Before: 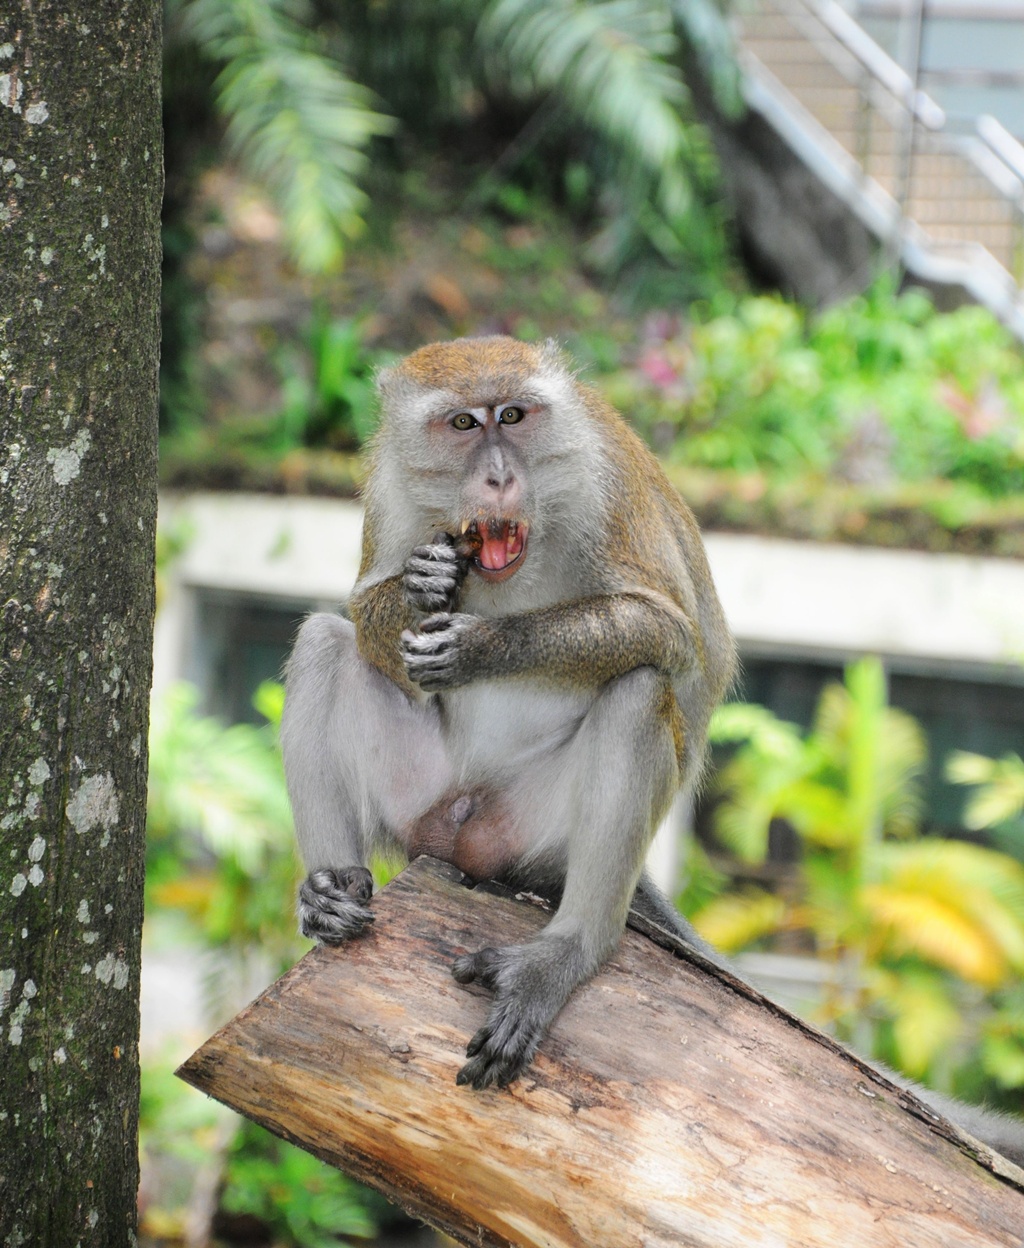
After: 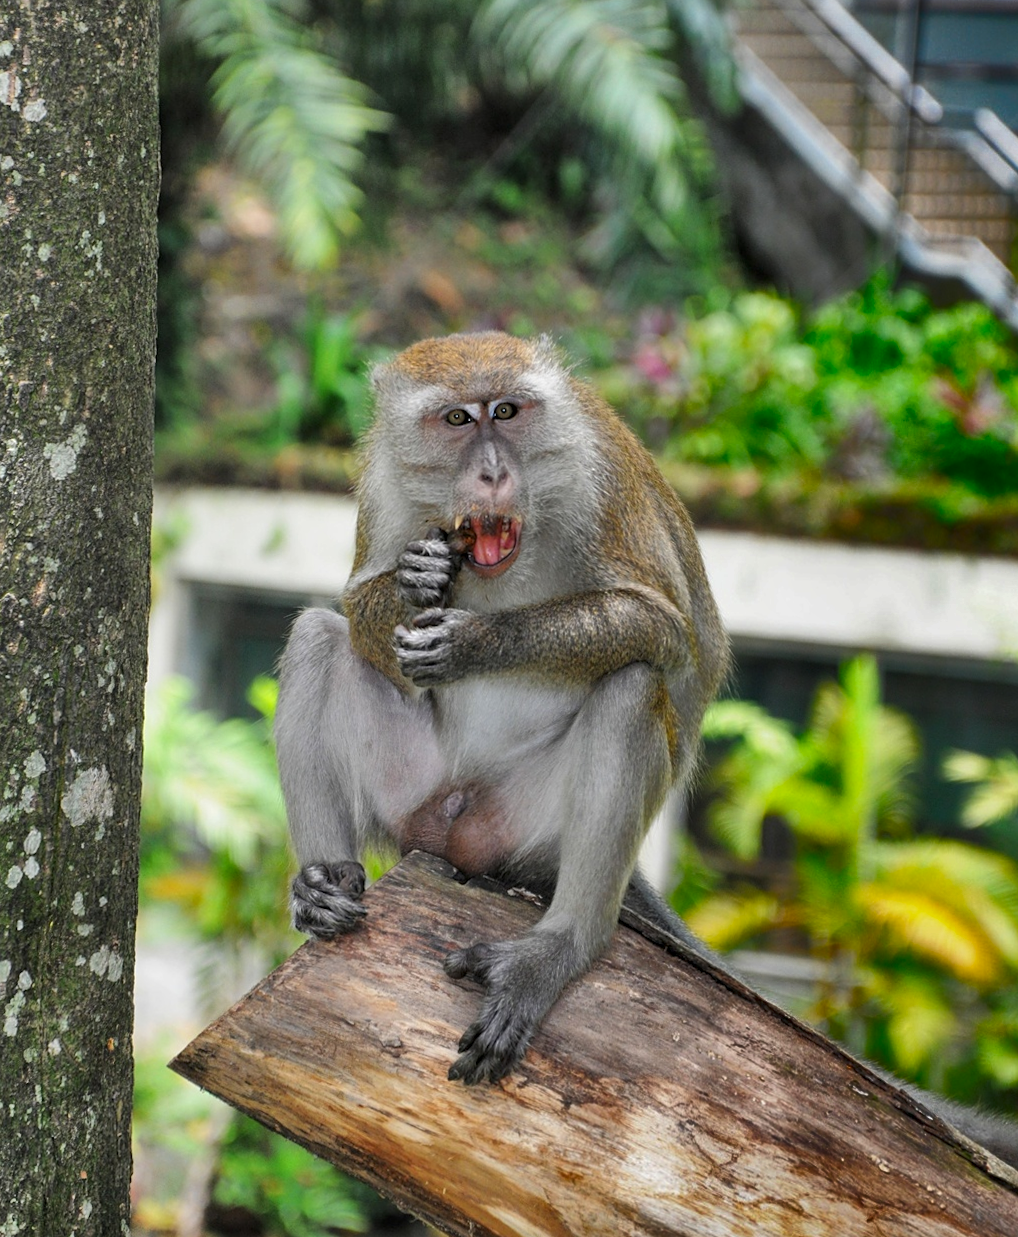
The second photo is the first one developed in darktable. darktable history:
rotate and perspective: rotation 0.192°, lens shift (horizontal) -0.015, crop left 0.005, crop right 0.996, crop top 0.006, crop bottom 0.99
sharpen: amount 0.2
shadows and highlights: radius 123.98, shadows 100, white point adjustment -3, highlights -100, highlights color adjustment 89.84%, soften with gaussian
local contrast: highlights 100%, shadows 100%, detail 120%, midtone range 0.2
